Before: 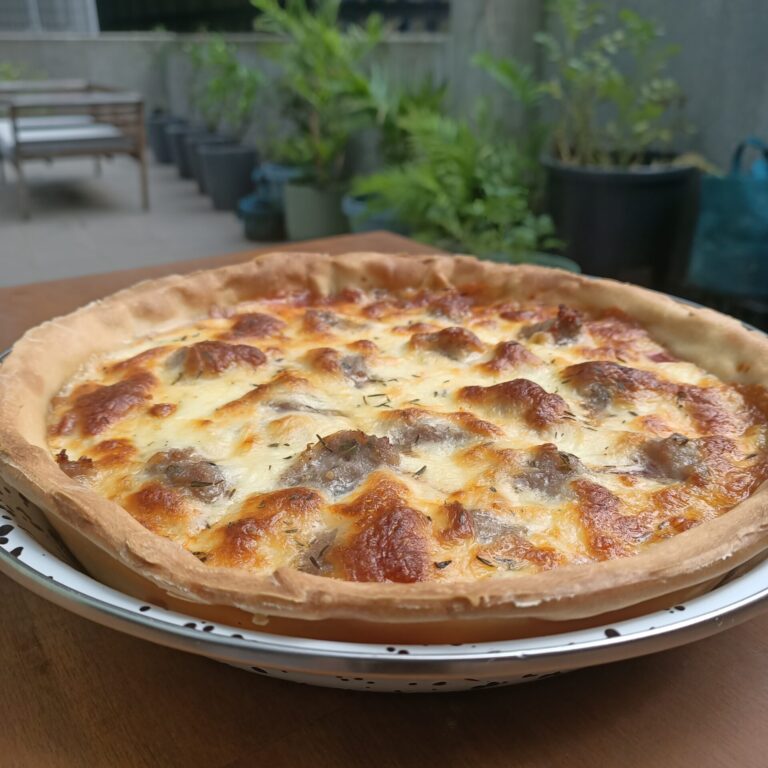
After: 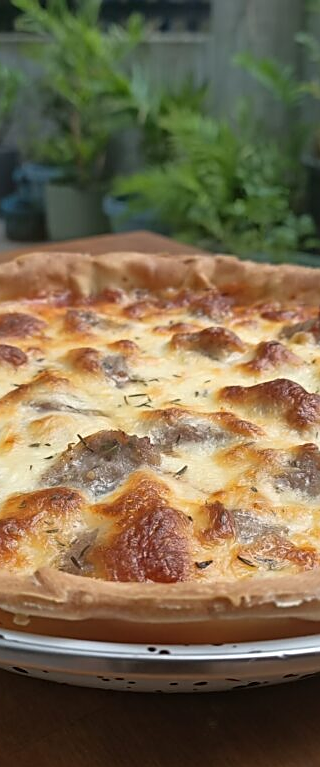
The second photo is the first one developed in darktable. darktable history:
crop: left 31.229%, right 27.105%
sharpen: on, module defaults
